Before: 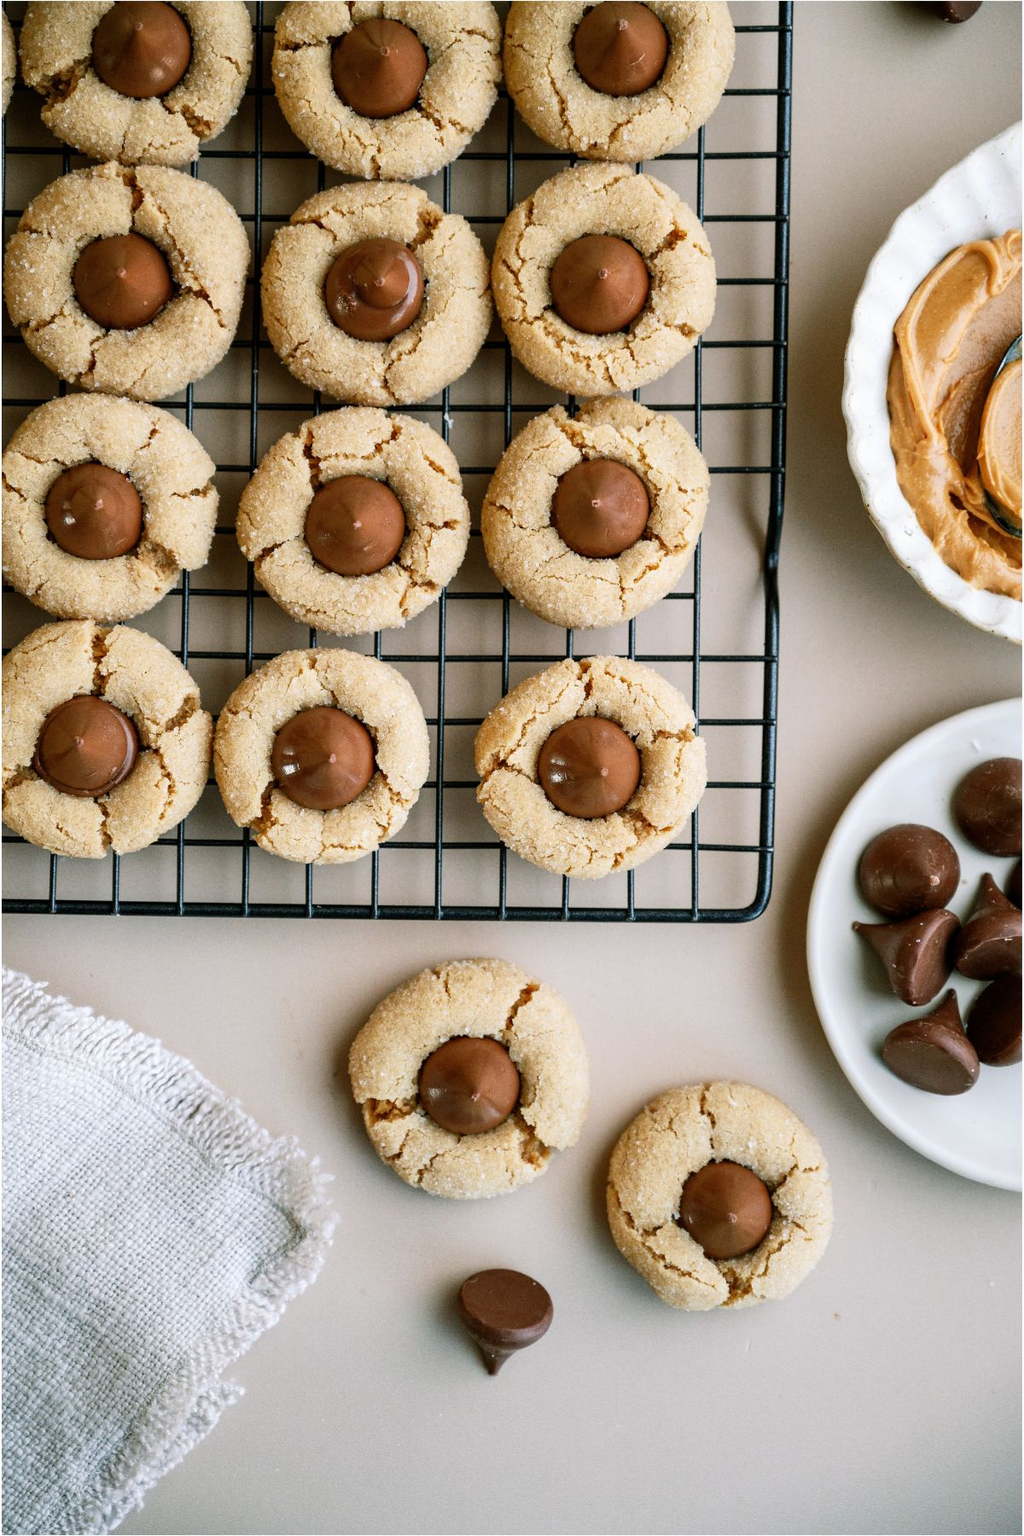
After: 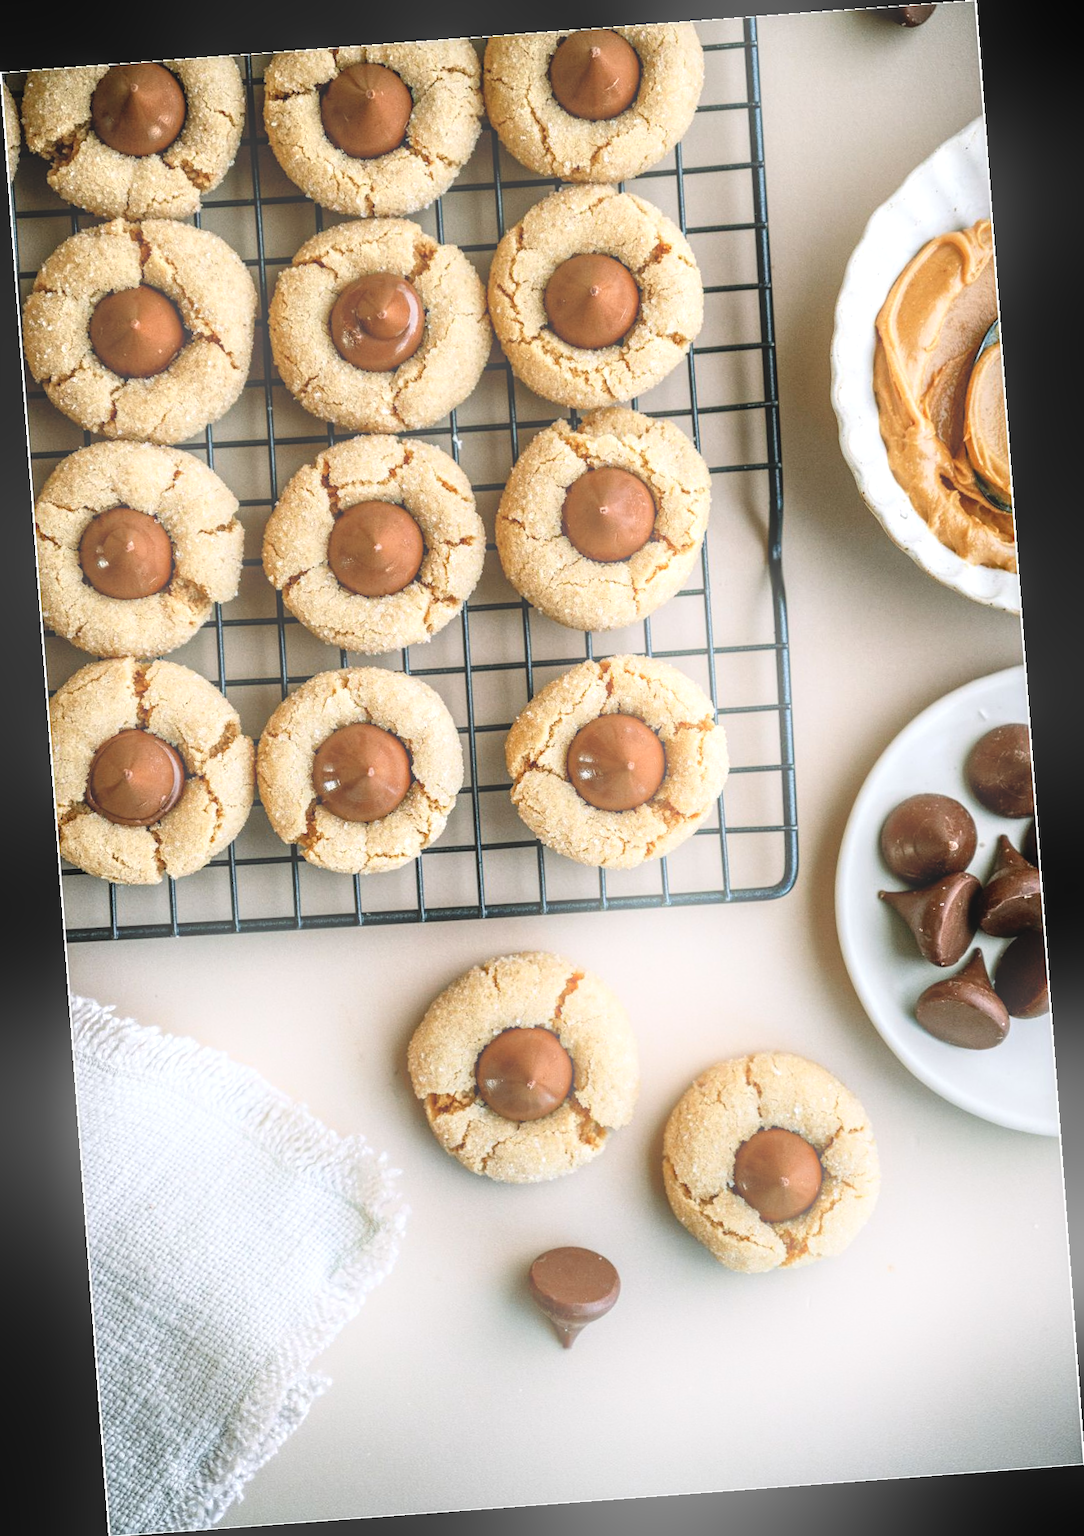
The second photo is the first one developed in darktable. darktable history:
rotate and perspective: rotation -4.25°, automatic cropping off
local contrast: highlights 60%, shadows 60%, detail 160%
bloom: on, module defaults
